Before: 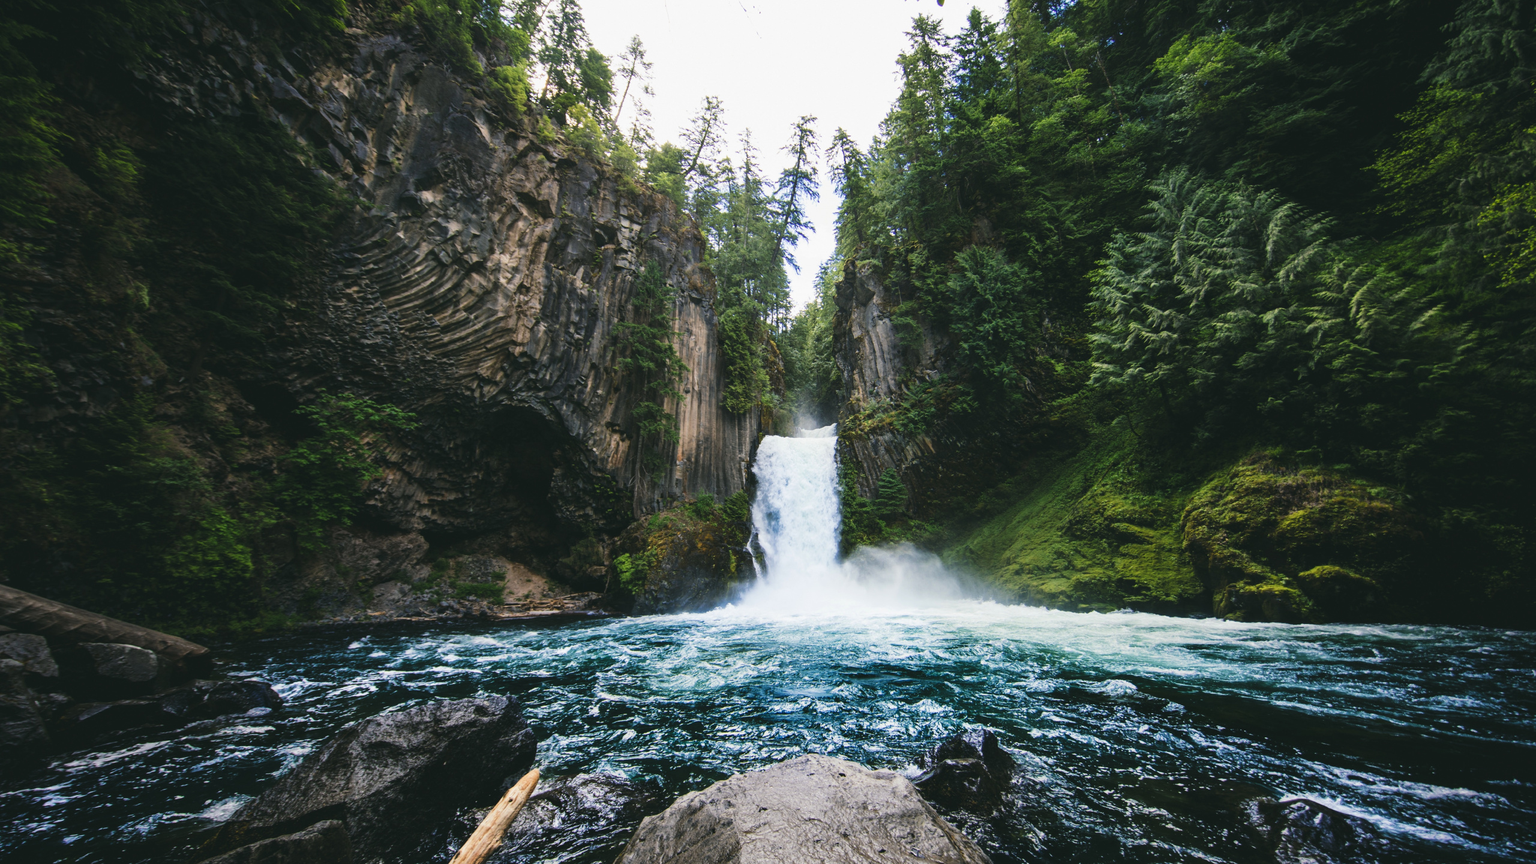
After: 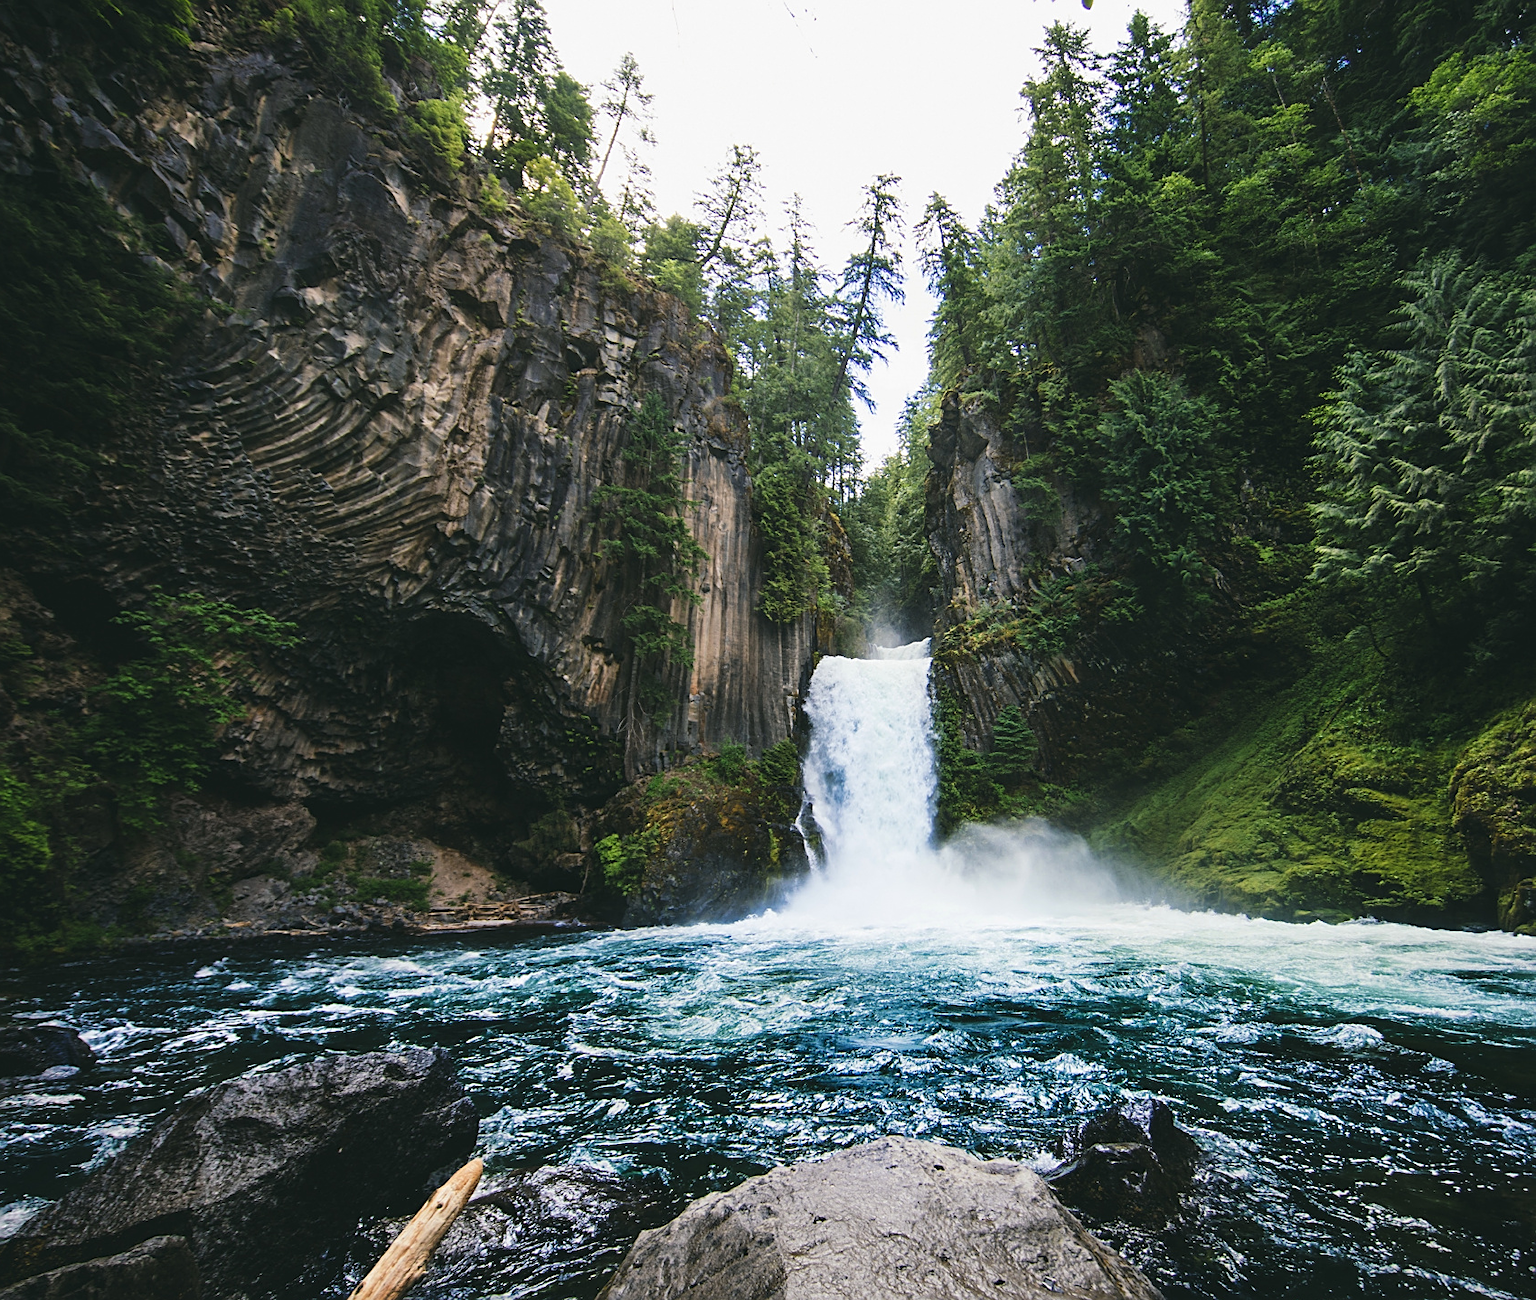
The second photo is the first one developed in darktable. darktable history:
sharpen: on, module defaults
crop and rotate: left 14.296%, right 19.314%
